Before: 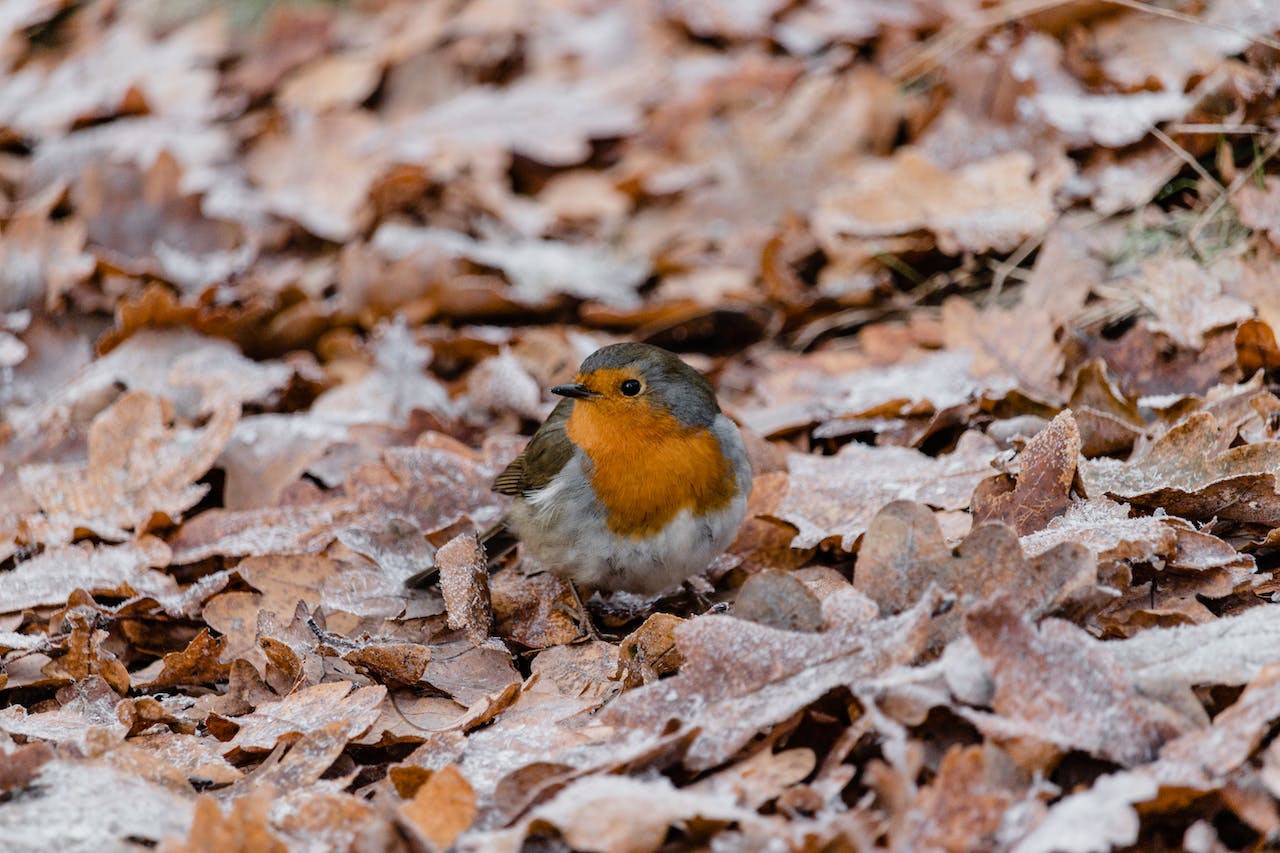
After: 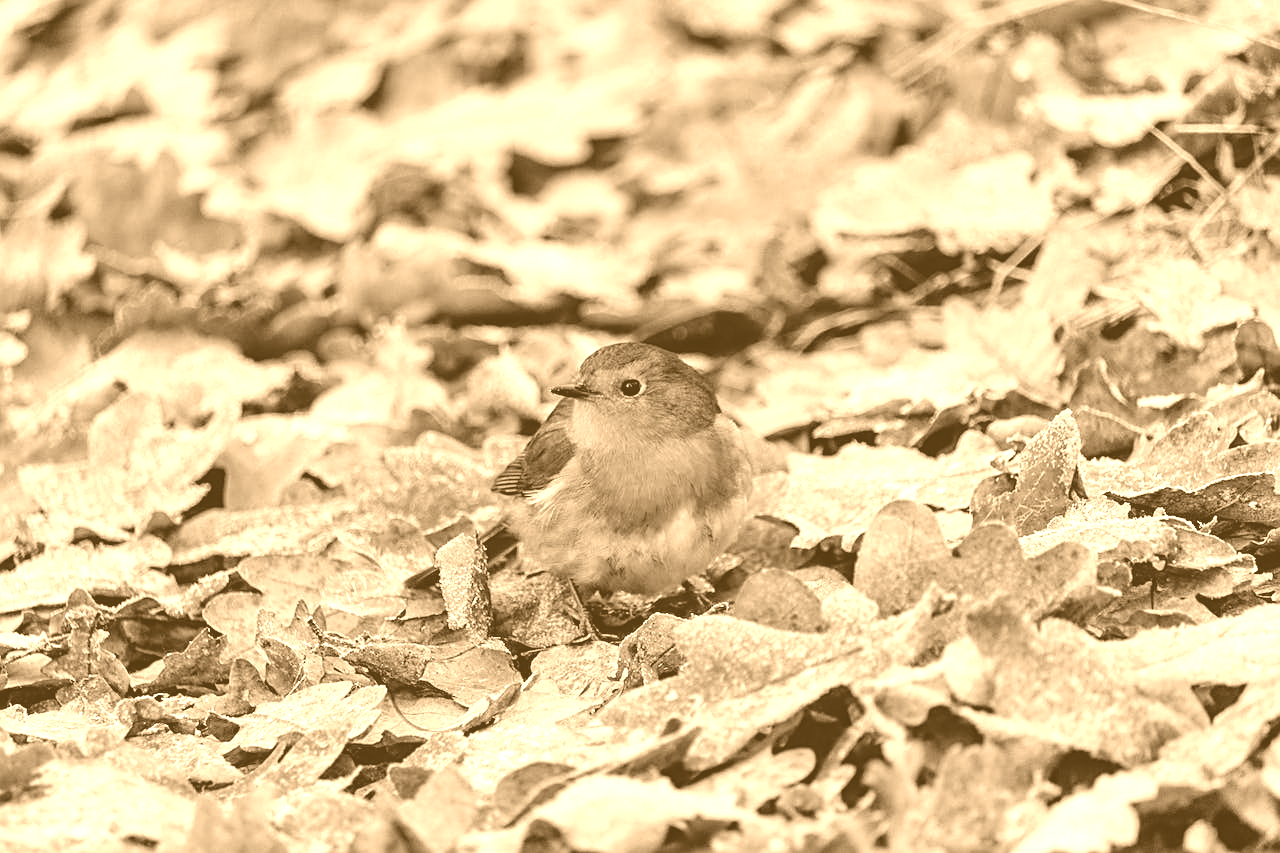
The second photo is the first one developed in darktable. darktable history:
colorize: hue 28.8°, source mix 100%
sharpen: on, module defaults
color correction: highlights a* 3.22, highlights b* 1.93, saturation 1.19
shadows and highlights: radius 108.52, shadows 44.07, highlights -67.8, low approximation 0.01, soften with gaussian
white balance: red 1.08, blue 0.791
